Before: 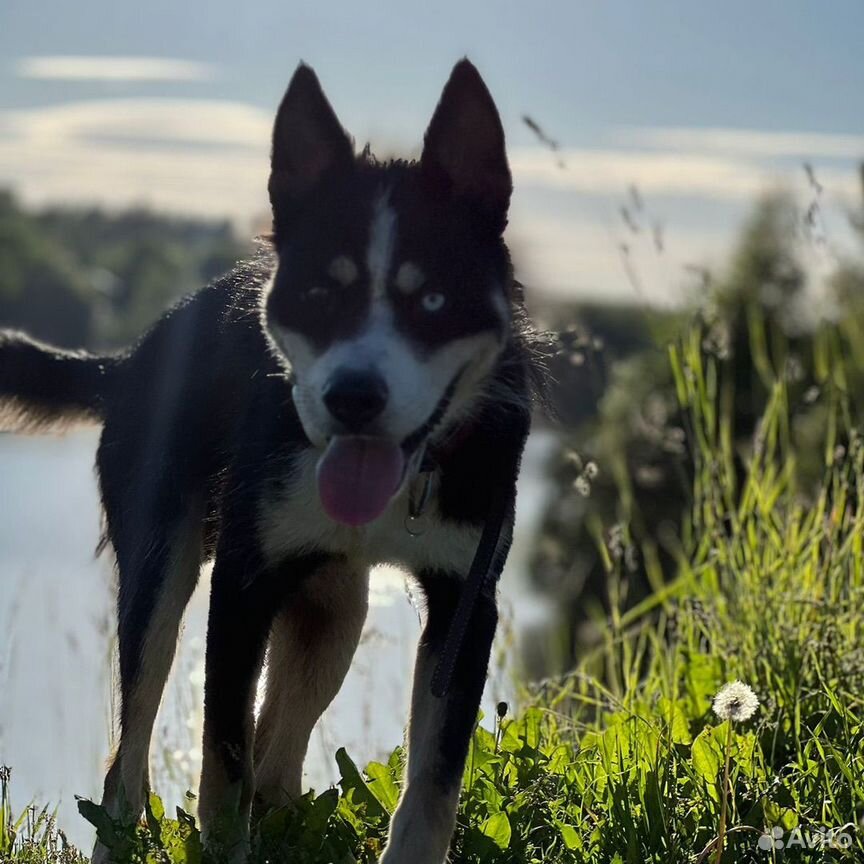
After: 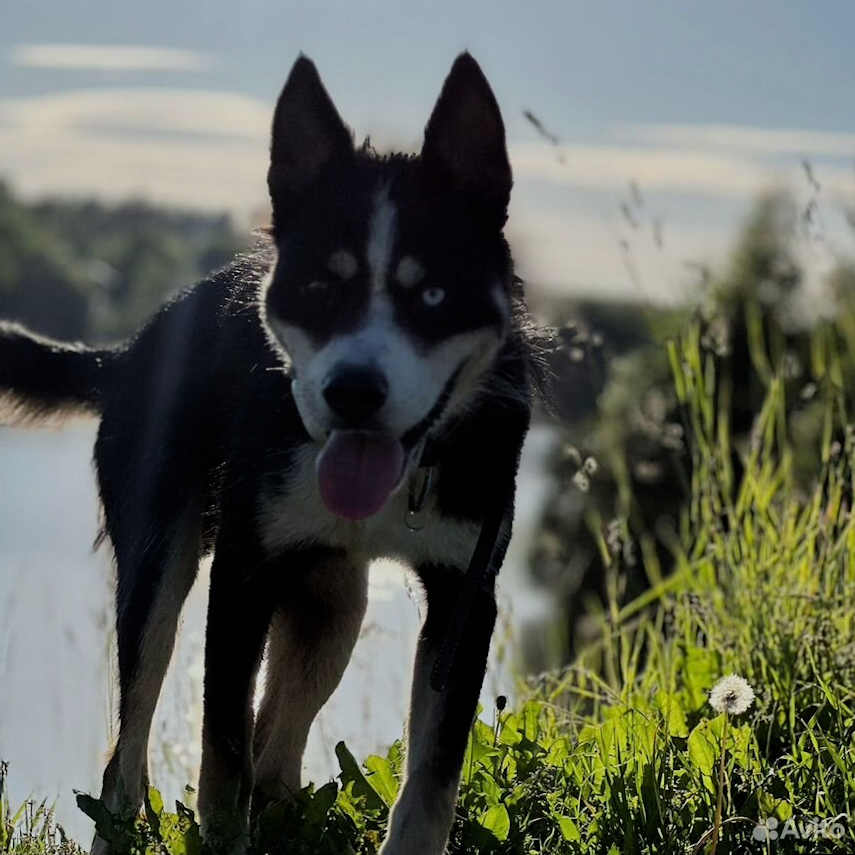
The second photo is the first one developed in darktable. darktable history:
filmic rgb: white relative exposure 3.9 EV, hardness 4.26
rotate and perspective: rotation 0.174°, lens shift (vertical) 0.013, lens shift (horizontal) 0.019, shear 0.001, automatic cropping original format, crop left 0.007, crop right 0.991, crop top 0.016, crop bottom 0.997
